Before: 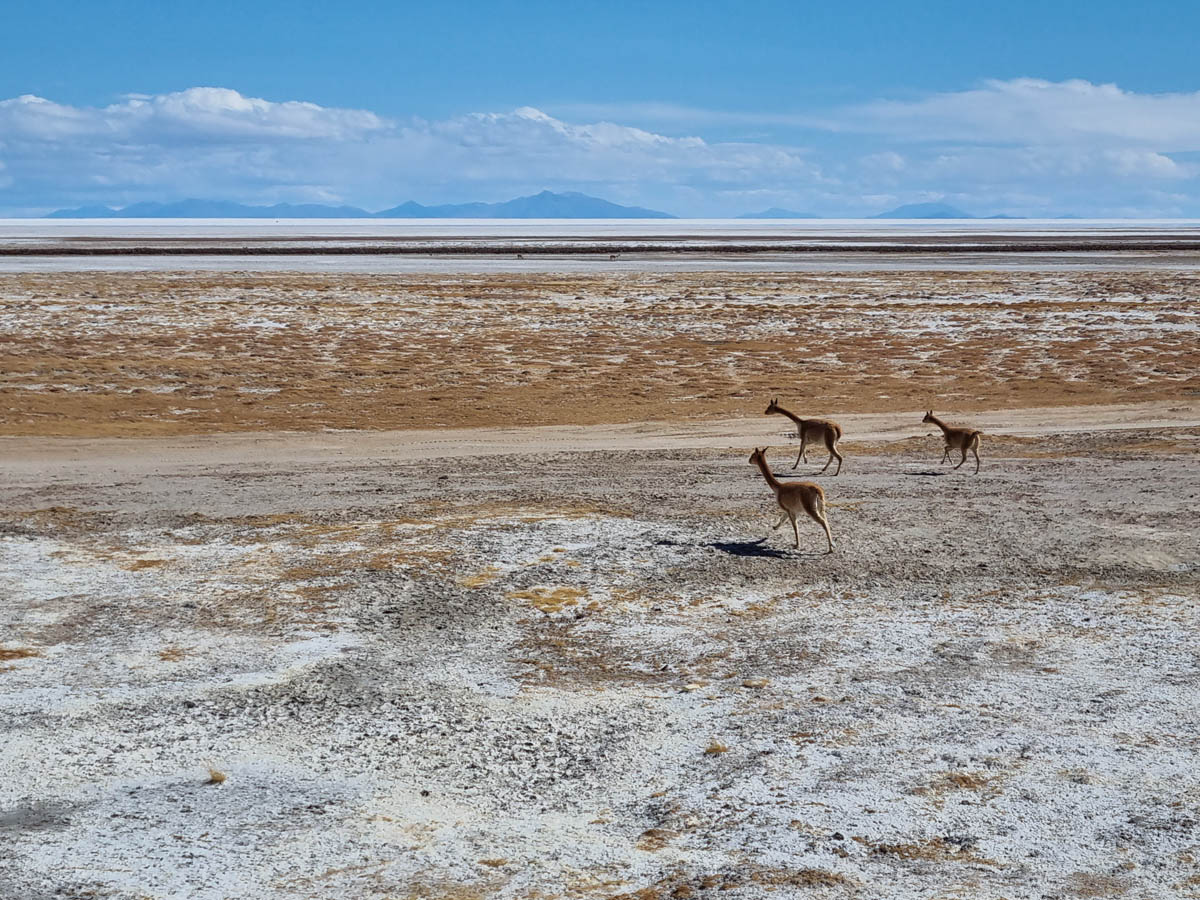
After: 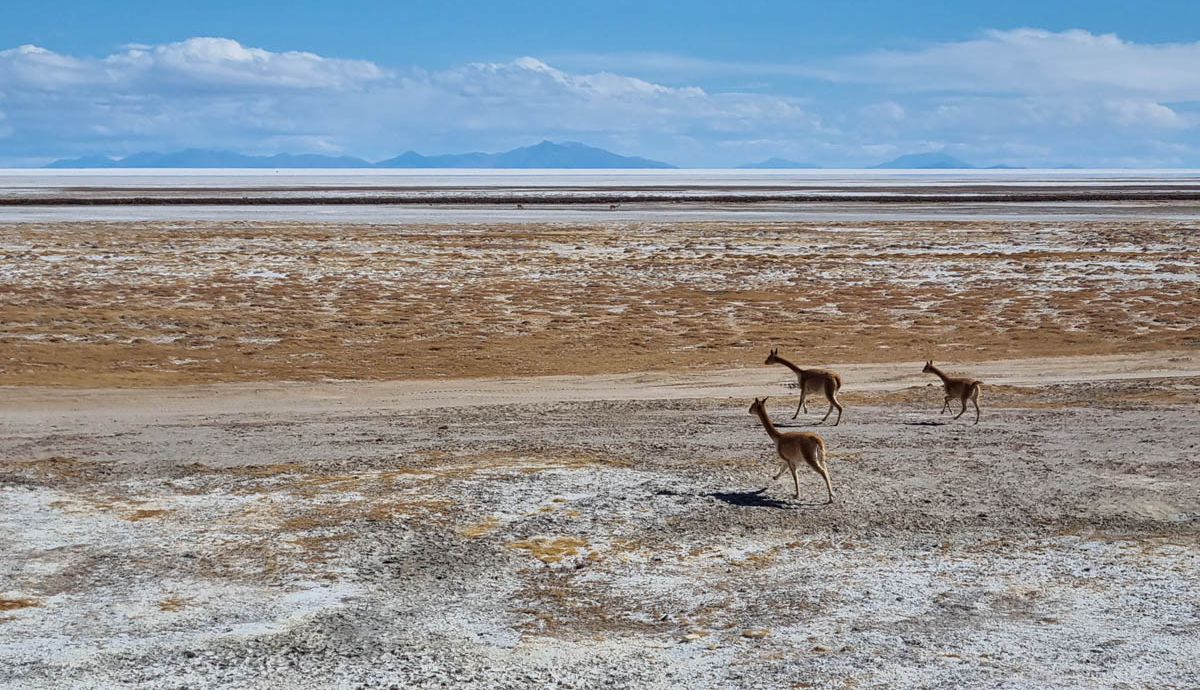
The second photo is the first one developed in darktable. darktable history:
crop: top 5.667%, bottom 17.637%
white balance: emerald 1
